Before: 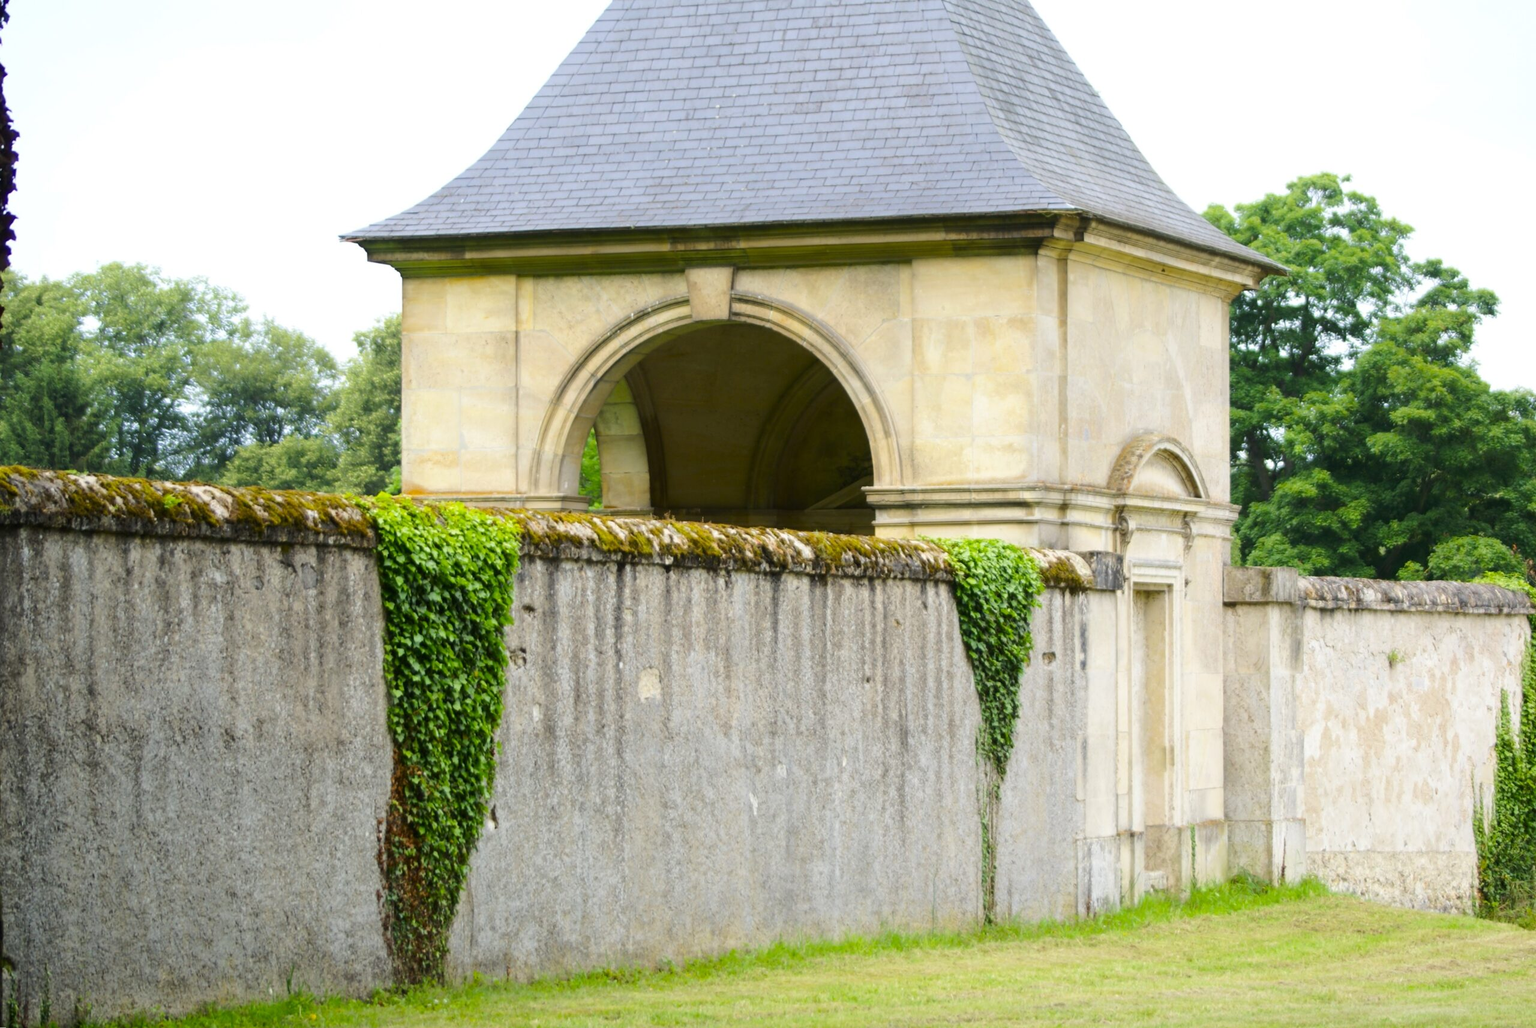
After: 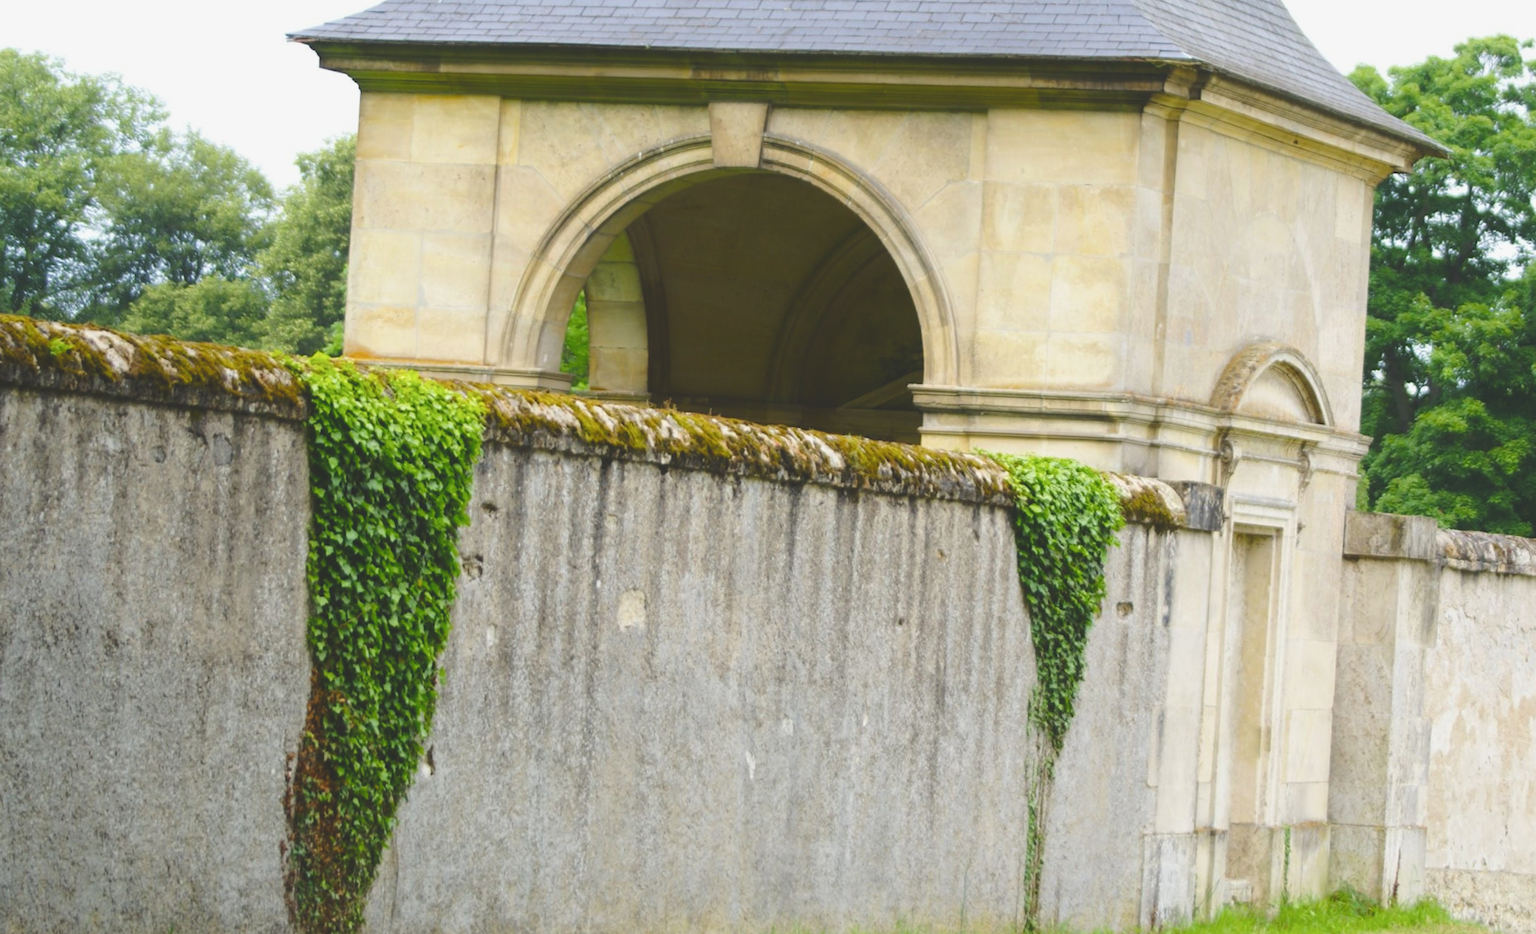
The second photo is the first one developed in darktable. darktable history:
crop and rotate: angle -3.7°, left 9.849%, top 20.426%, right 12.105%, bottom 12.1%
exposure: black level correction -0.024, exposure -0.119 EV, compensate highlight preservation false
color balance rgb: perceptual saturation grading › global saturation 15.404%, perceptual saturation grading › highlights -18.955%, perceptual saturation grading › shadows 20.124%
tone equalizer: on, module defaults
